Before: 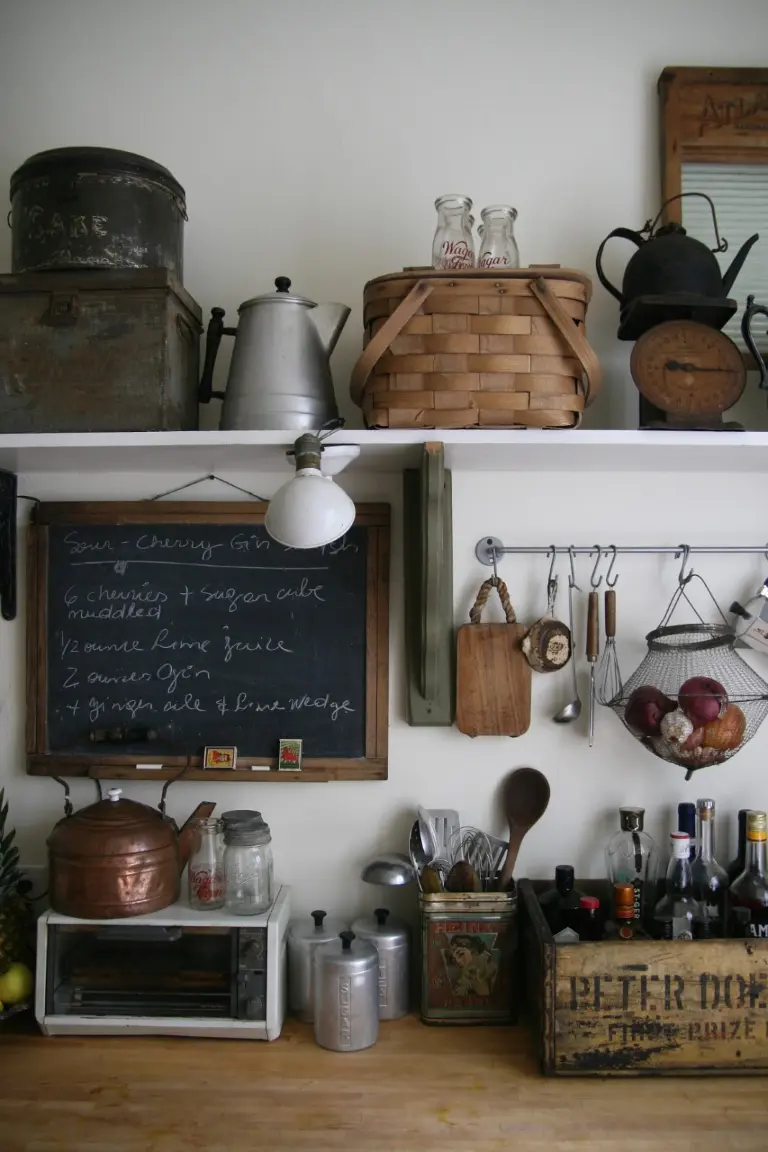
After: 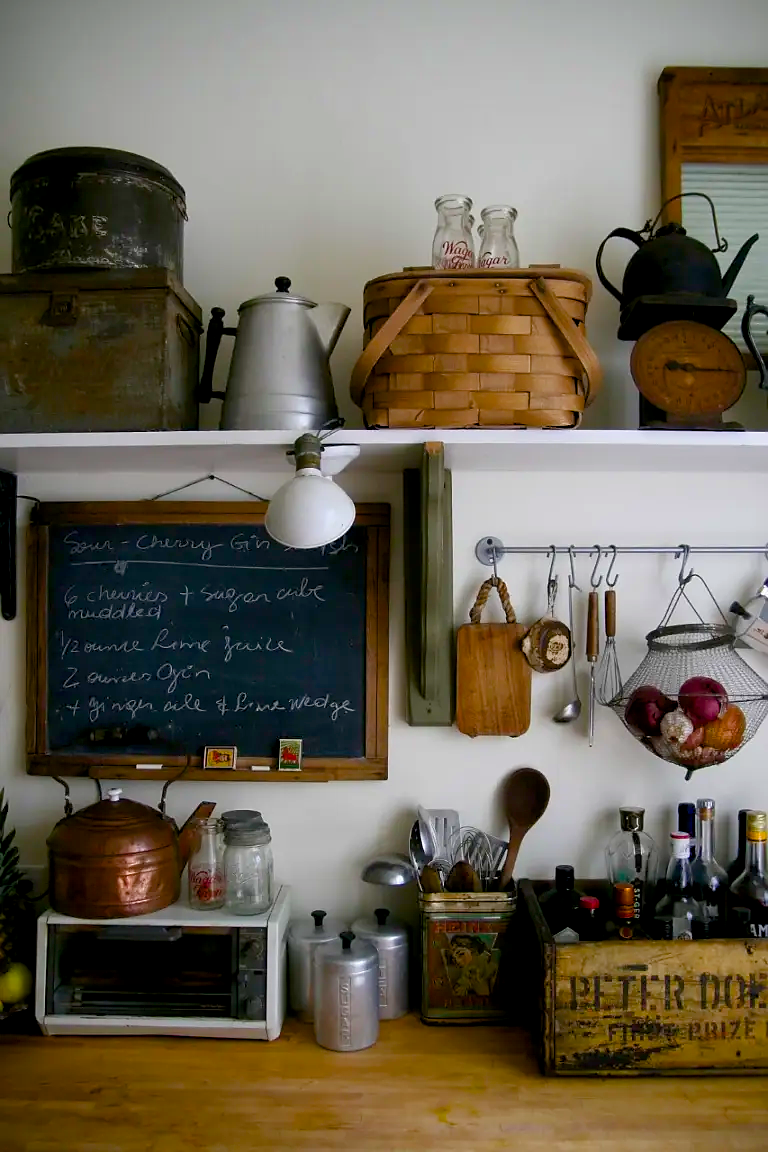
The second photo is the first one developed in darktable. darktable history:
sharpen: radius 0.97, amount 0.614
exposure: black level correction 0.007, compensate exposure bias true, compensate highlight preservation false
color balance rgb: perceptual saturation grading › global saturation 20%, perceptual saturation grading › highlights -25.293%, perceptual saturation grading › shadows 24.351%, global vibrance 50.315%
